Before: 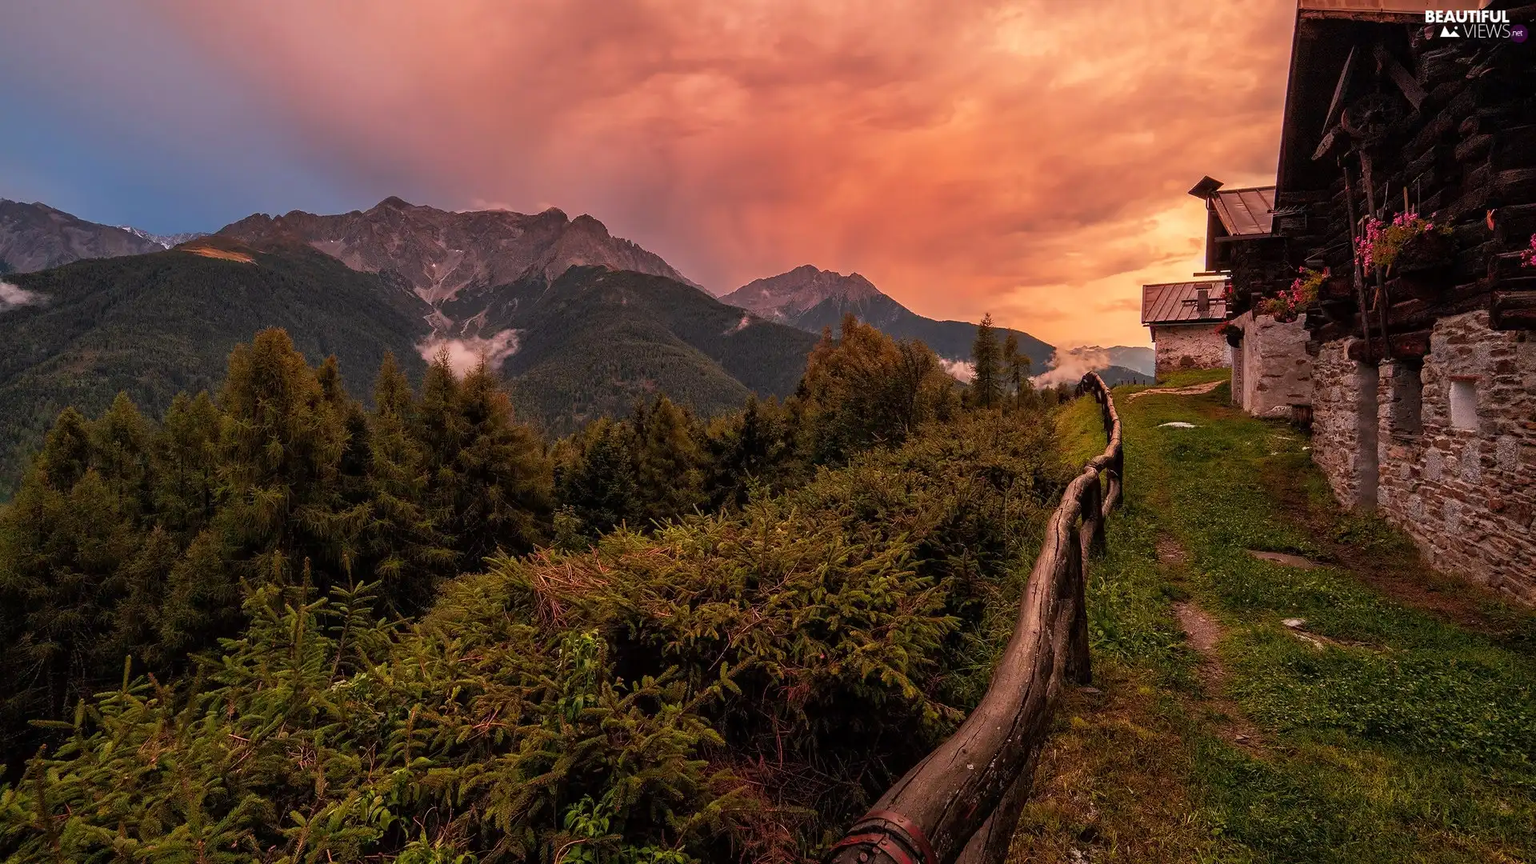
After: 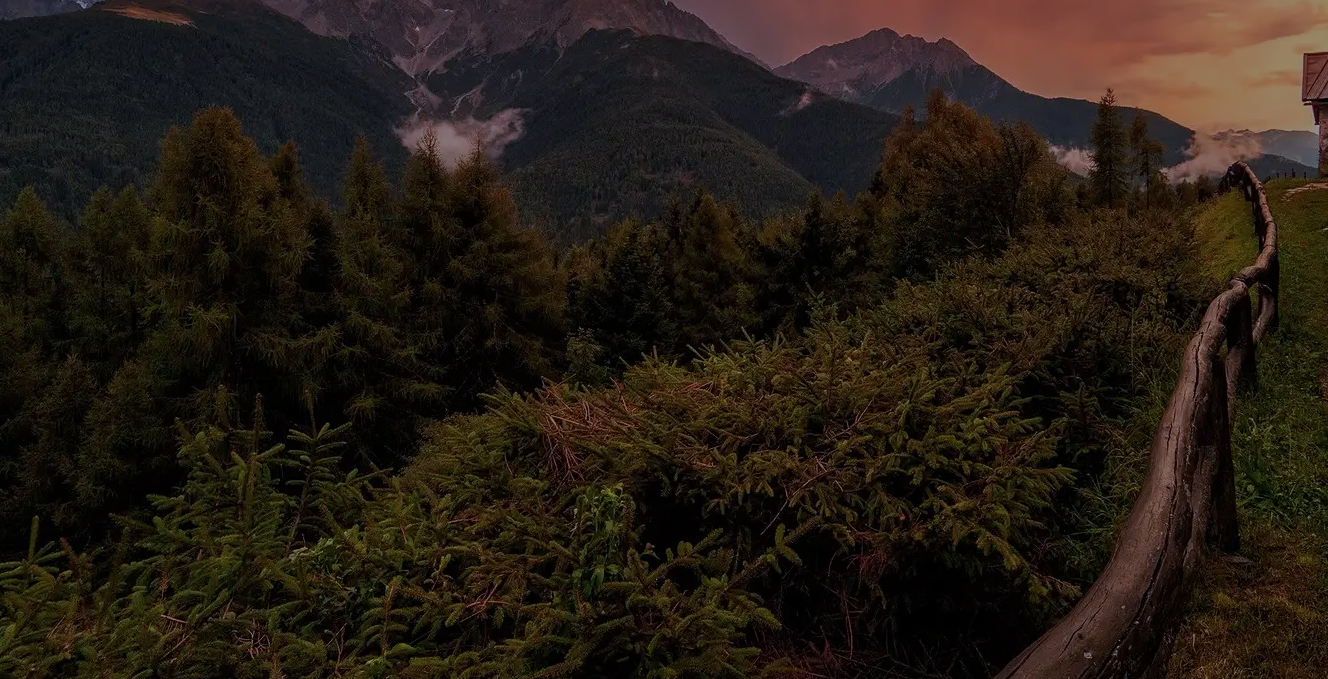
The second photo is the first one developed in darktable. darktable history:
color calibration: illuminant Planckian (black body), x 0.378, y 0.375, temperature 4056.58 K
exposure: exposure -1.452 EV, compensate highlight preservation false
crop: left 6.532%, top 28.092%, right 24.257%, bottom 9.037%
